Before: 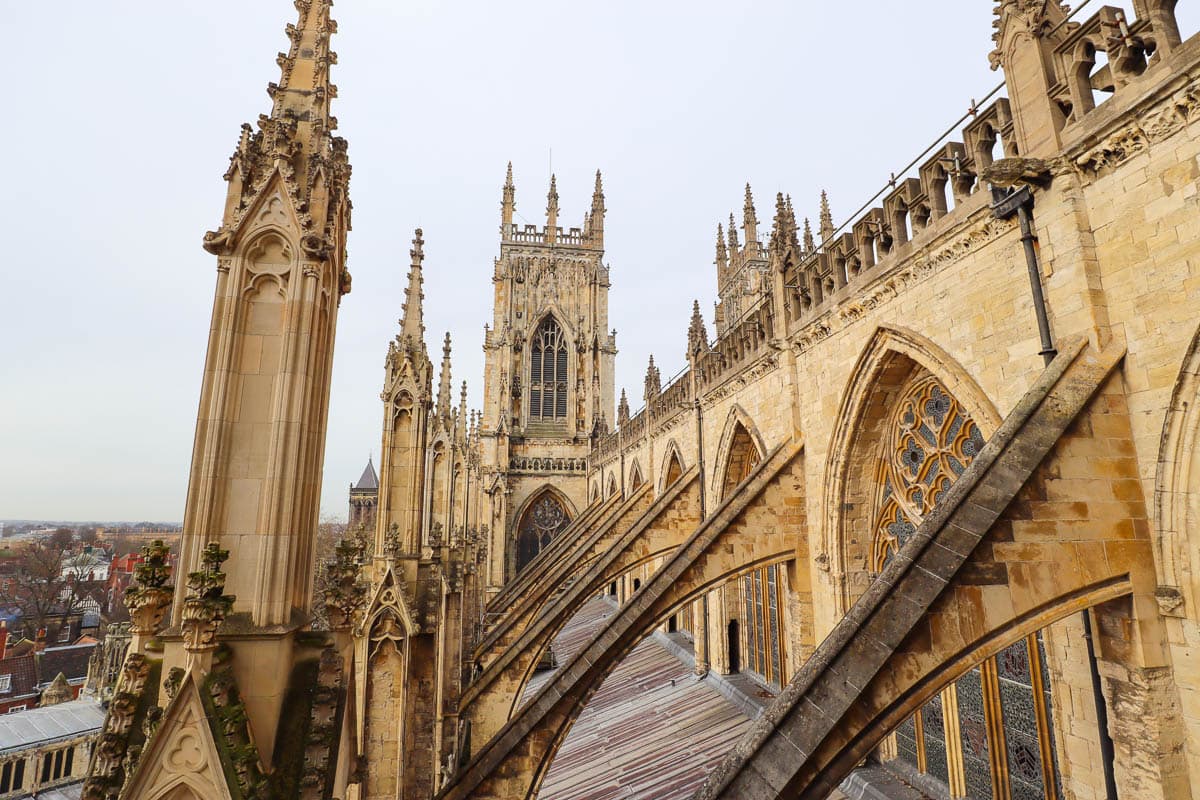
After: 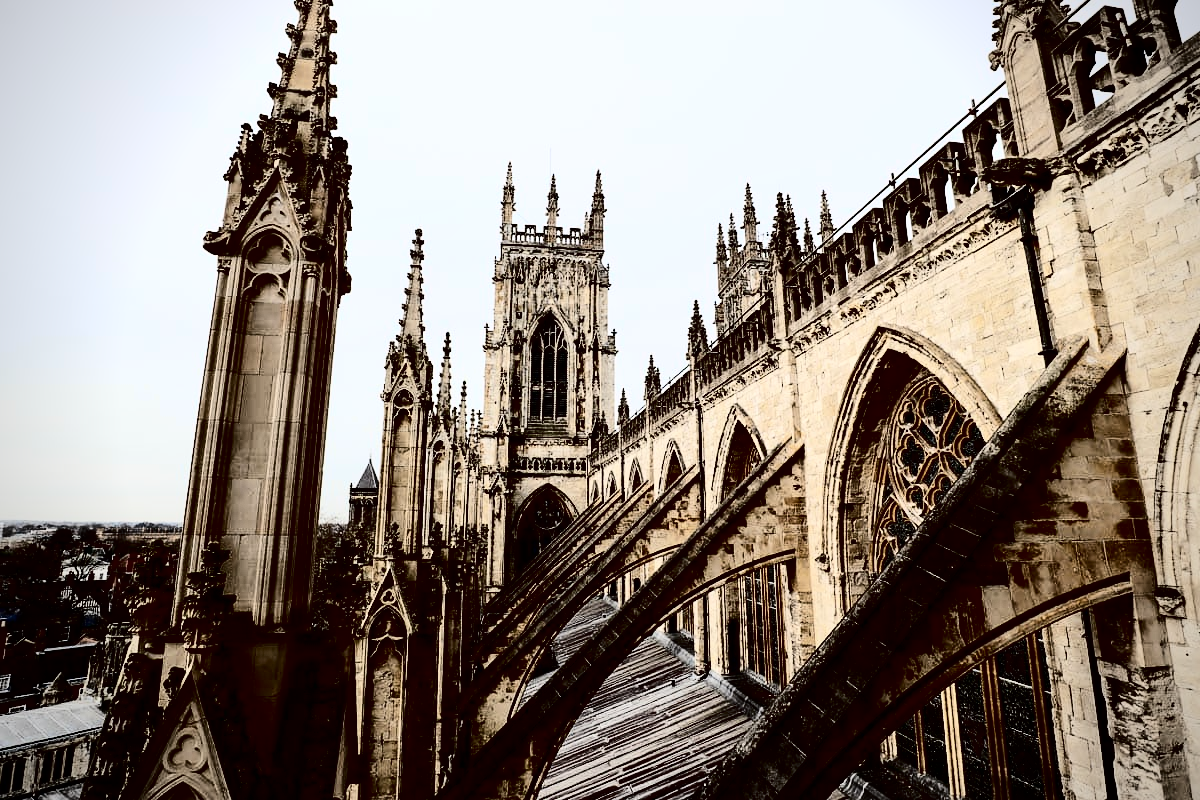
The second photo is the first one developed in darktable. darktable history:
local contrast: mode bilateral grid, contrast 10, coarseness 25, detail 110%, midtone range 0.2
color zones: curves: ch1 [(0.238, 0.163) (0.476, 0.2) (0.733, 0.322) (0.848, 0.134)]
vignetting: on, module defaults
contrast brightness saturation: contrast 0.77, brightness -1, saturation 1
